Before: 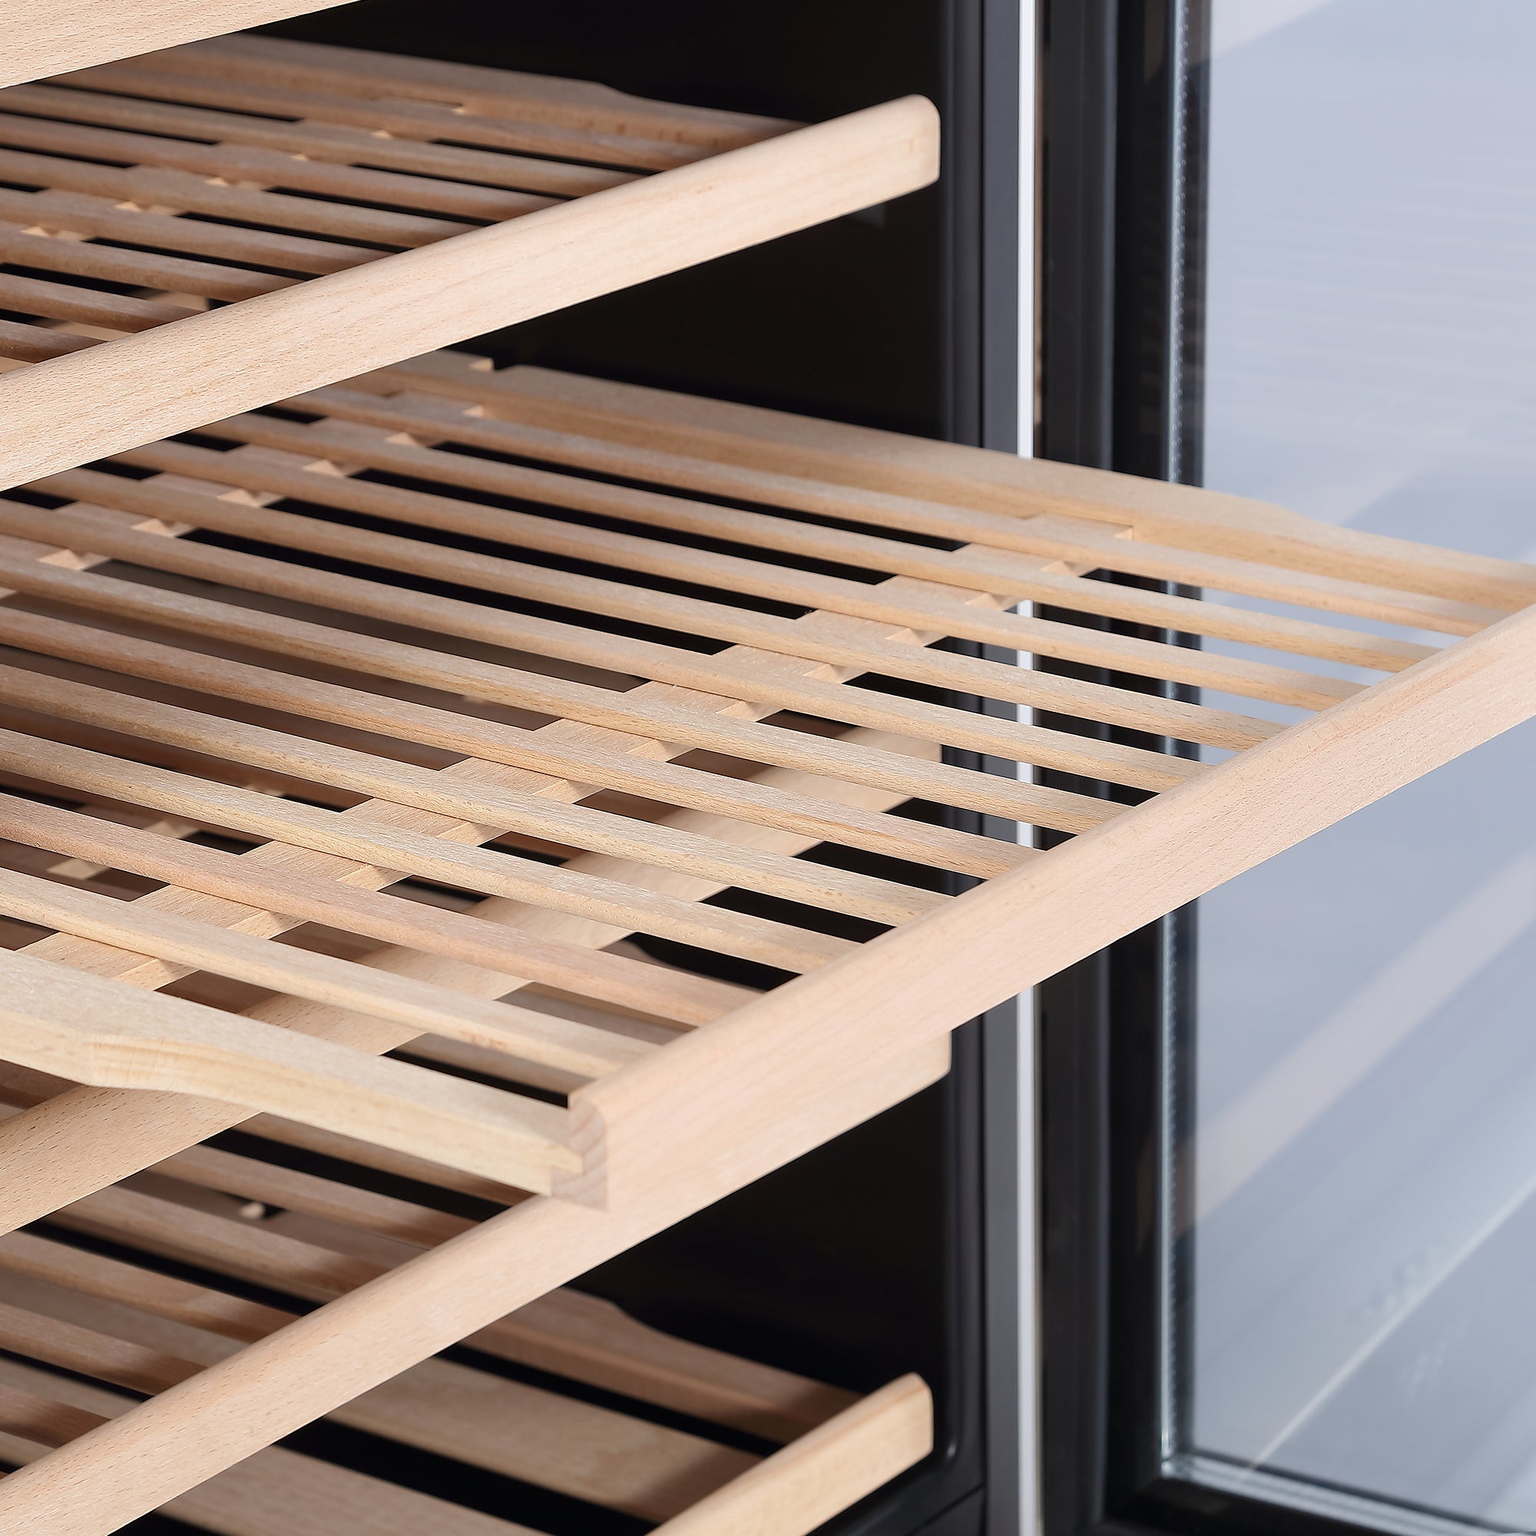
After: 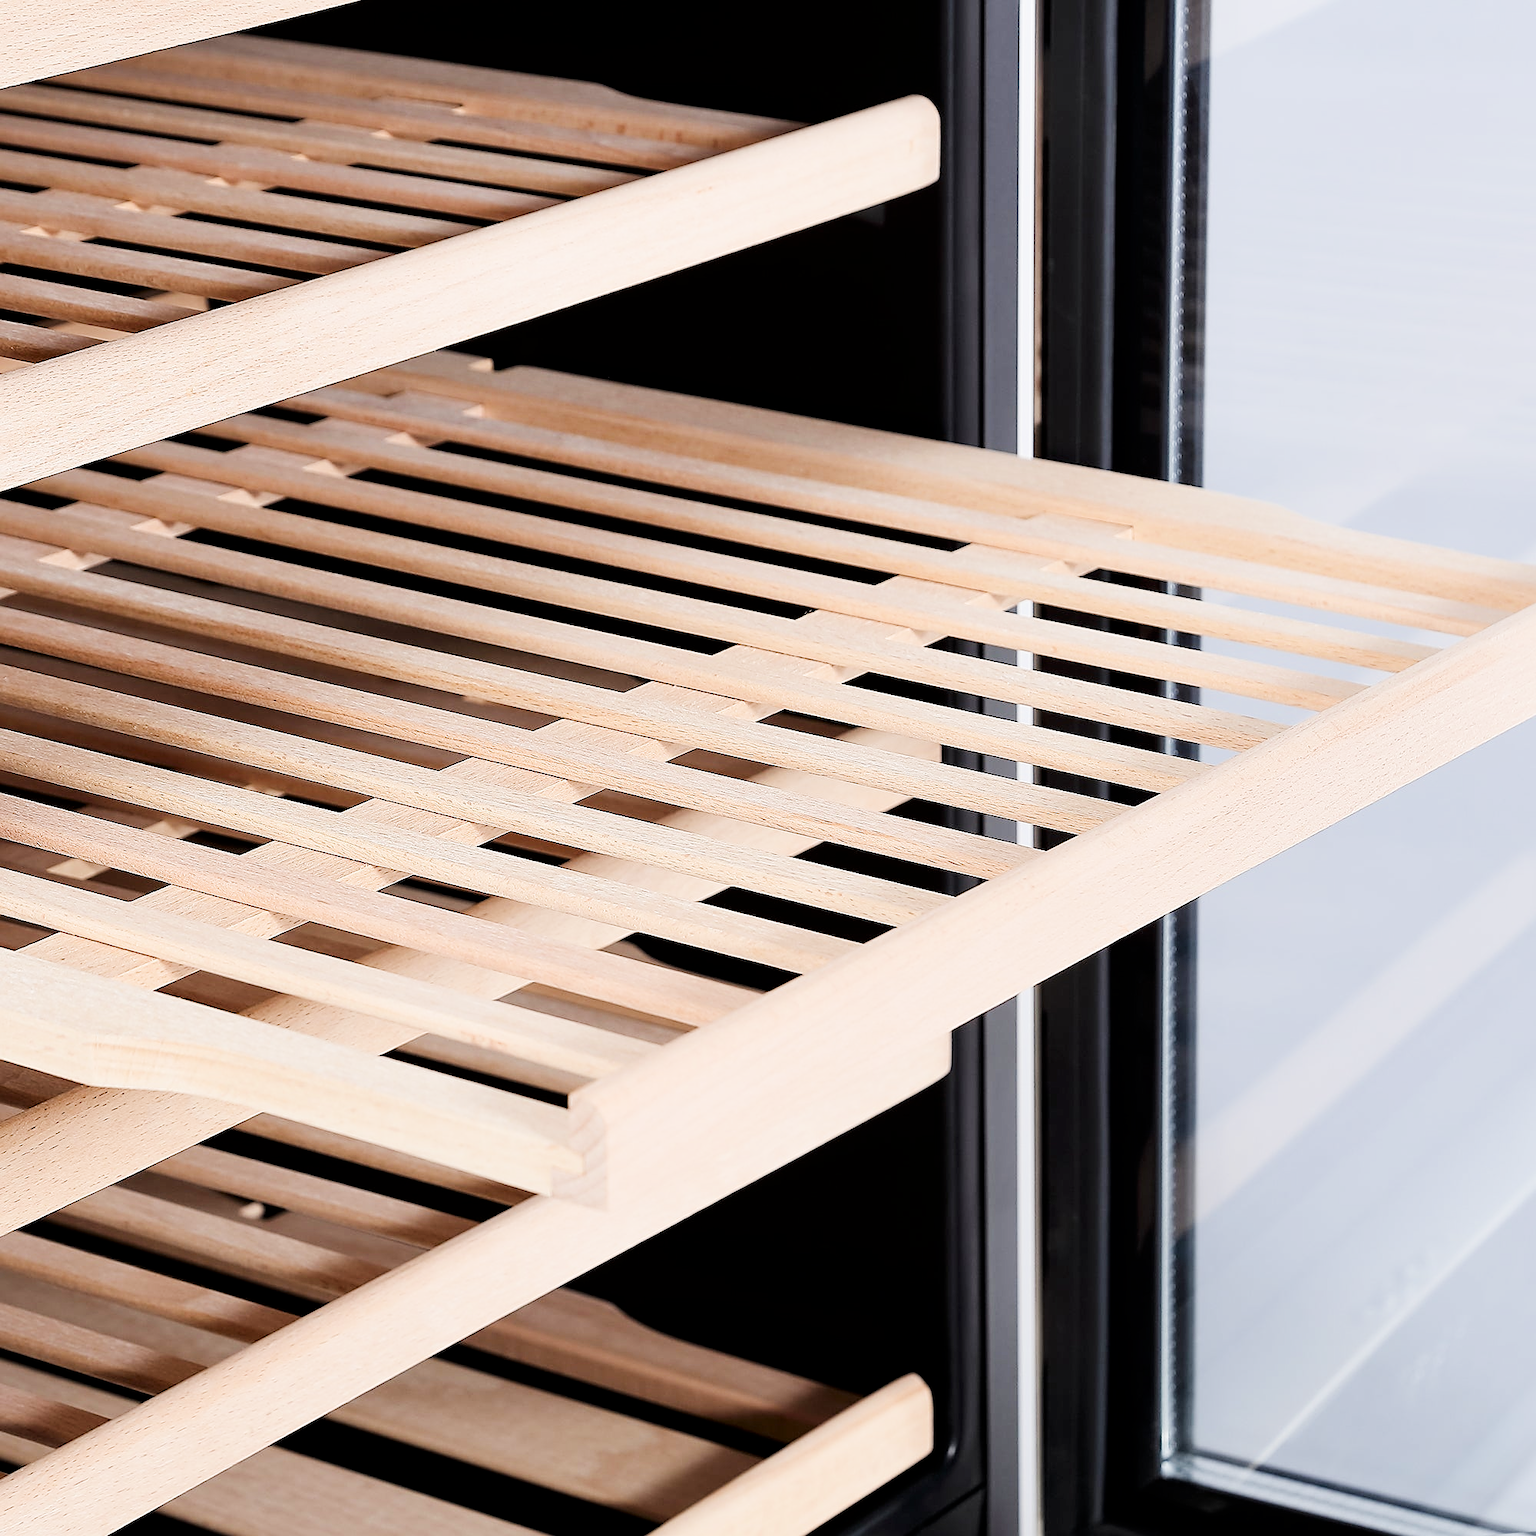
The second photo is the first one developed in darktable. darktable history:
contrast brightness saturation: contrast 0.07, brightness -0.13, saturation 0.06
sharpen: on, module defaults
exposure: black level correction 0, exposure 1.1 EV, compensate exposure bias true, compensate highlight preservation false
filmic rgb: black relative exposure -5 EV, hardness 2.88, contrast 1.2, highlights saturation mix -30%
